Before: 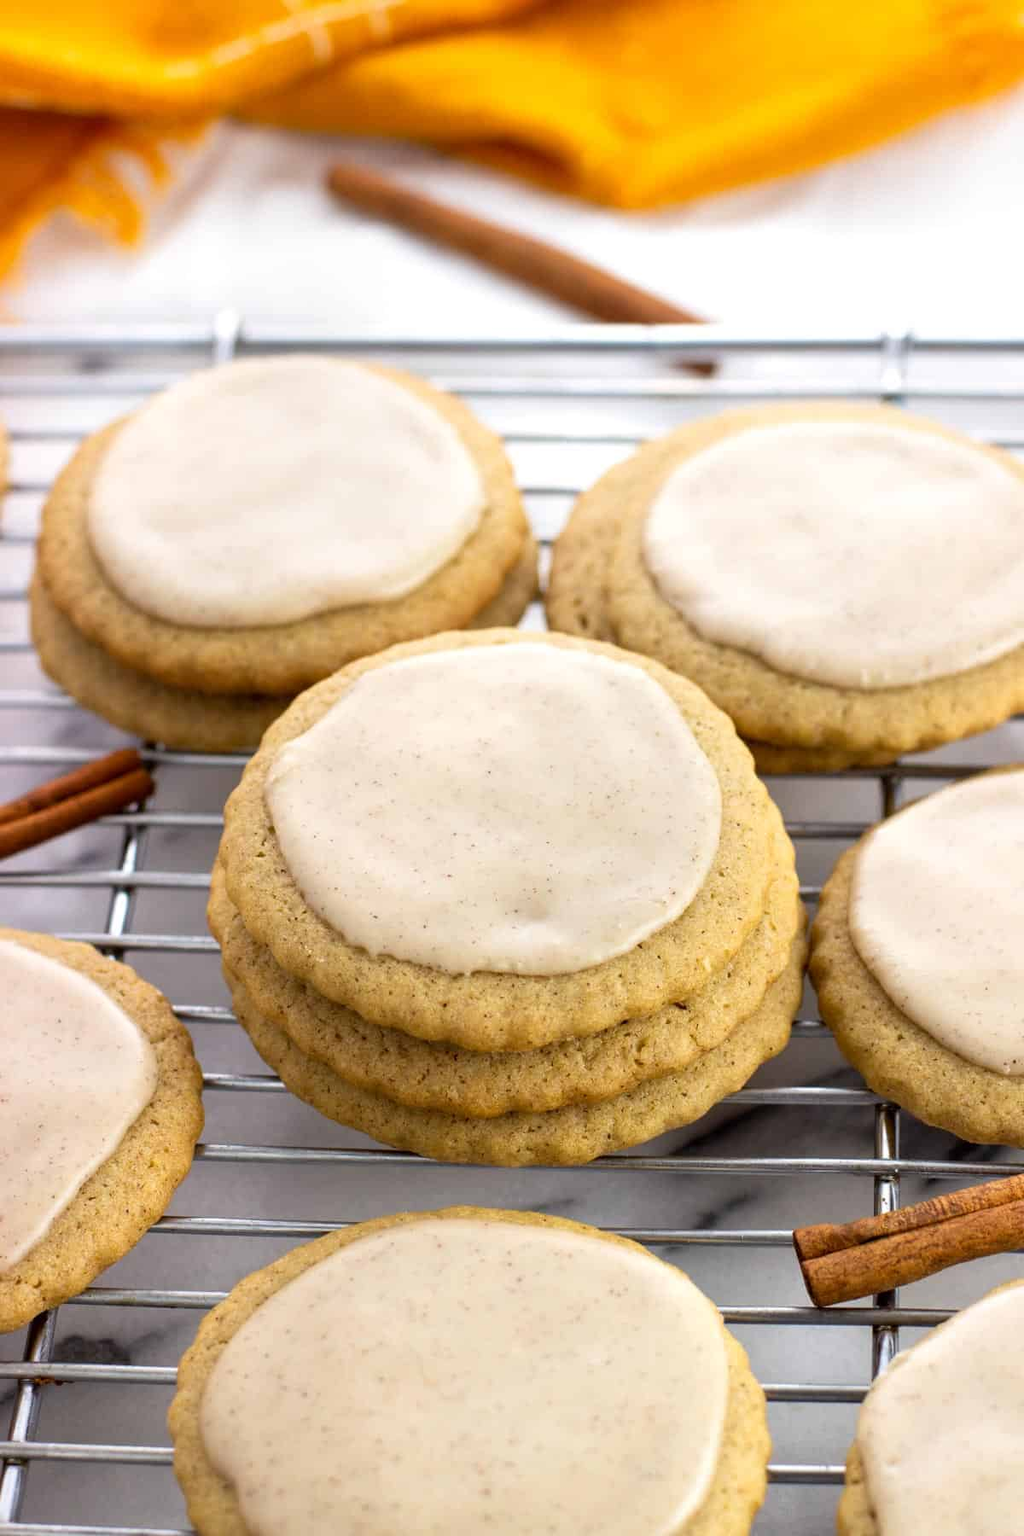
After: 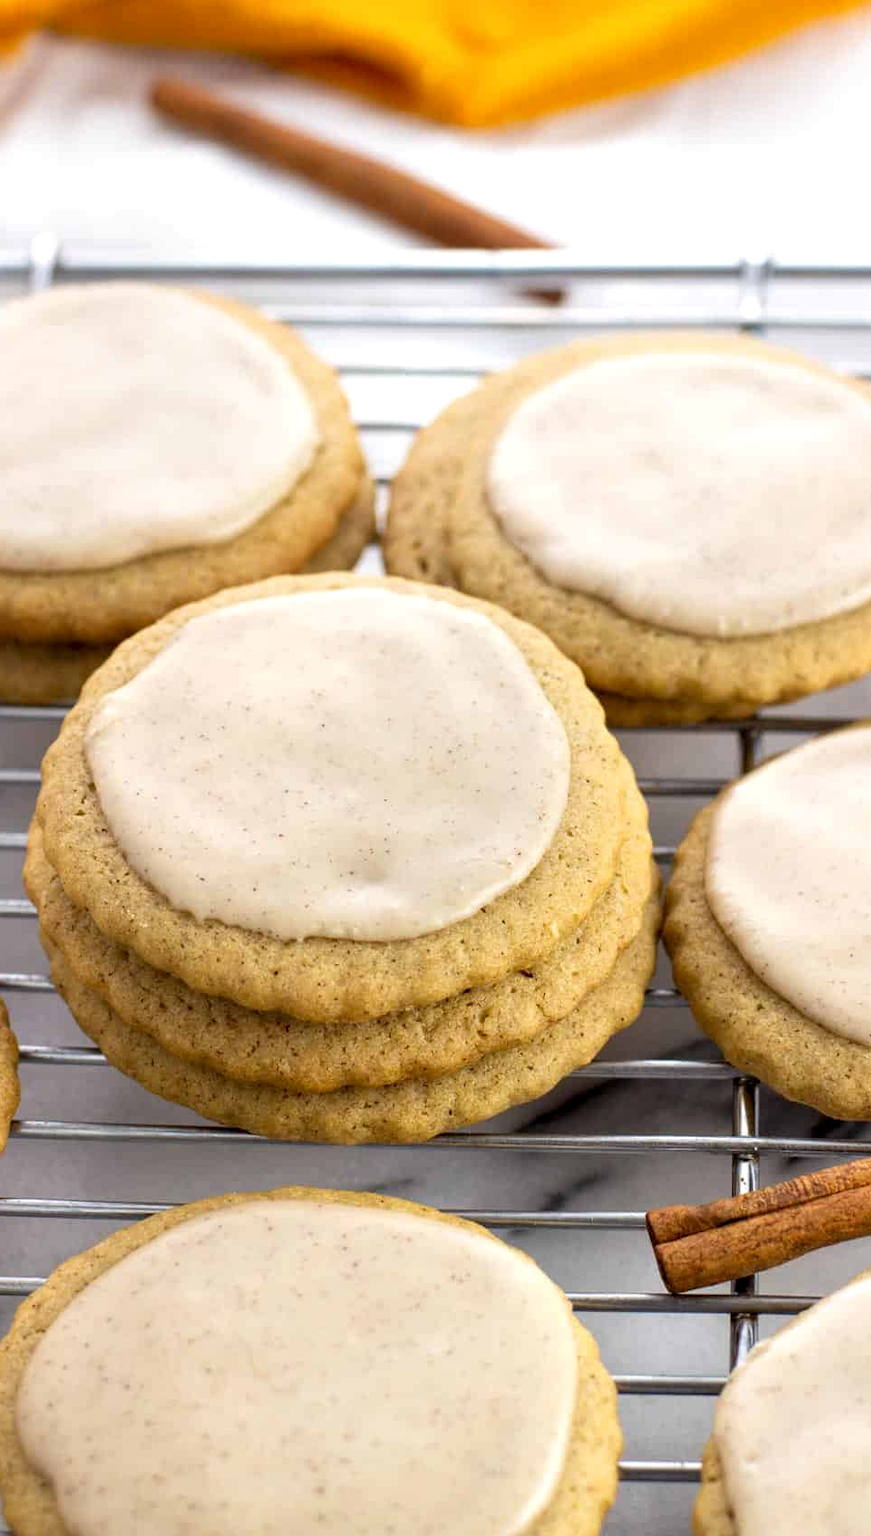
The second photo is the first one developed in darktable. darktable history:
crop and rotate: left 18.14%, top 5.868%, right 1.774%
local contrast: highlights 105%, shadows 99%, detail 119%, midtone range 0.2
